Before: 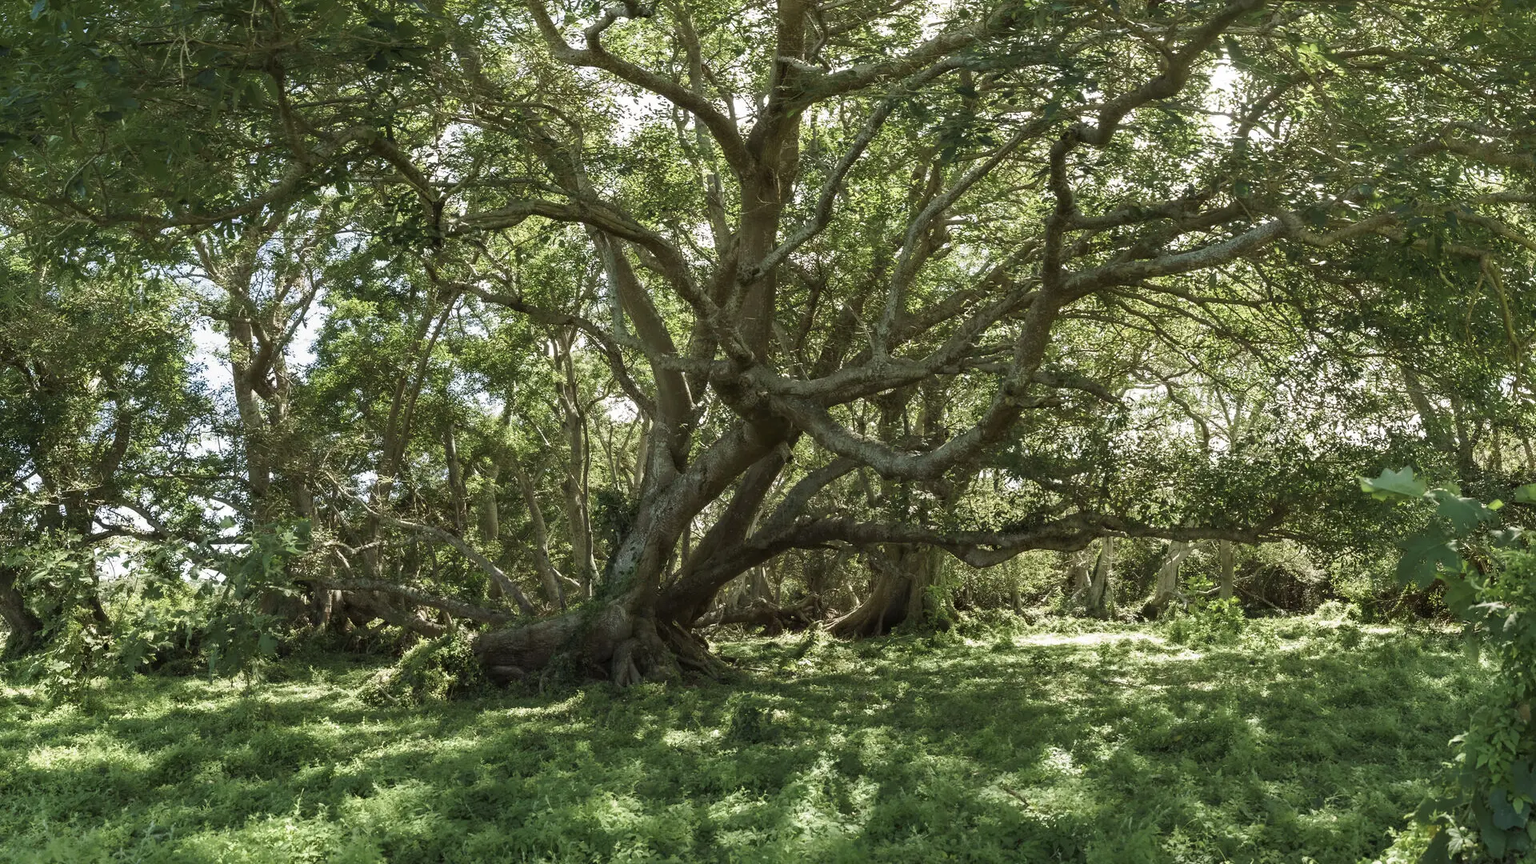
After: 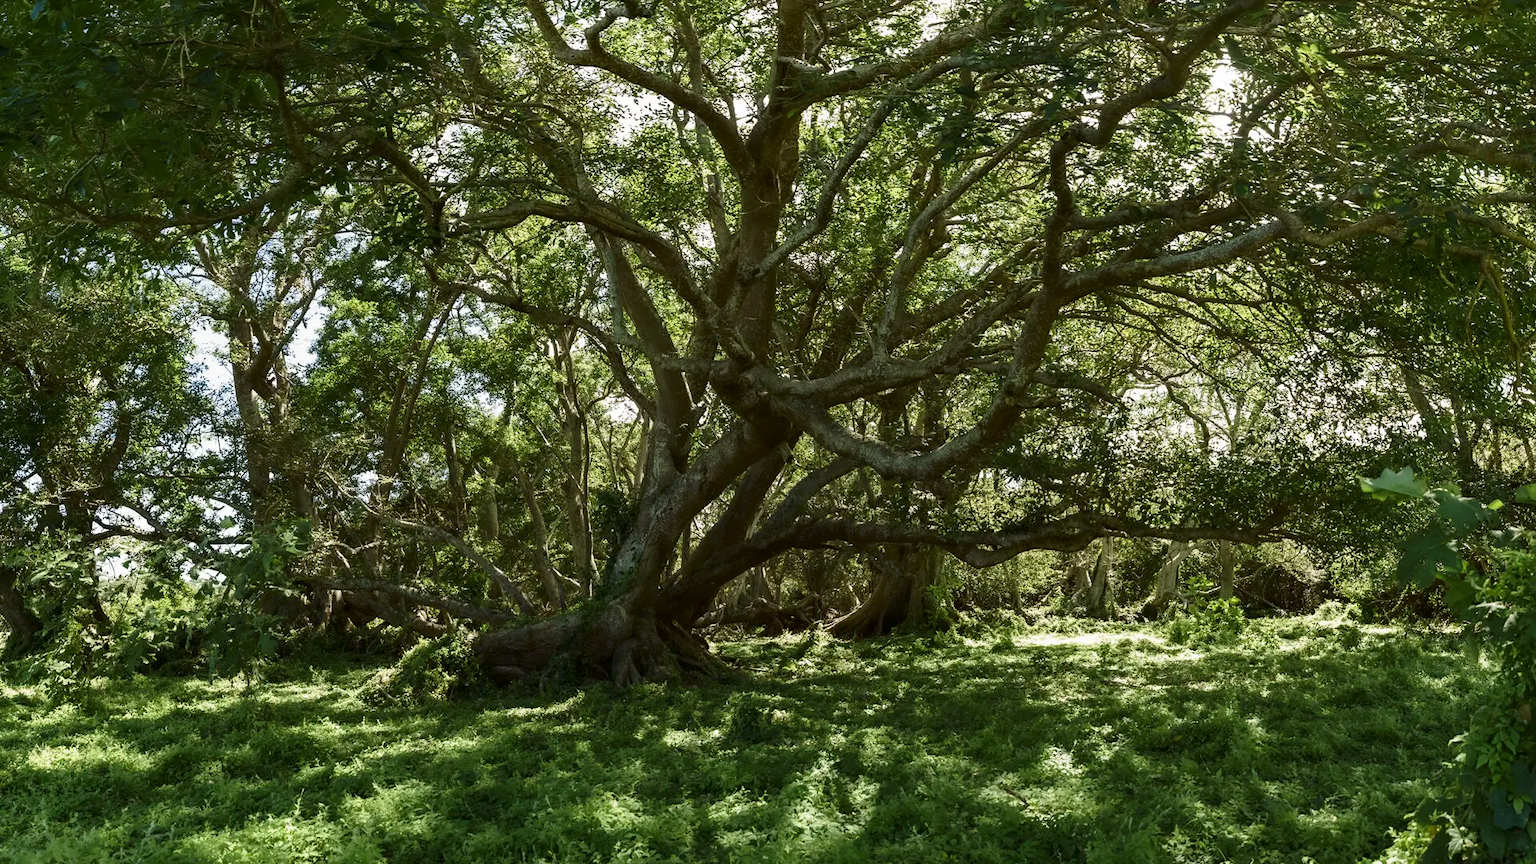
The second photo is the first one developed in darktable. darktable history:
contrast brightness saturation: contrast 0.124, brightness -0.116, saturation 0.202
